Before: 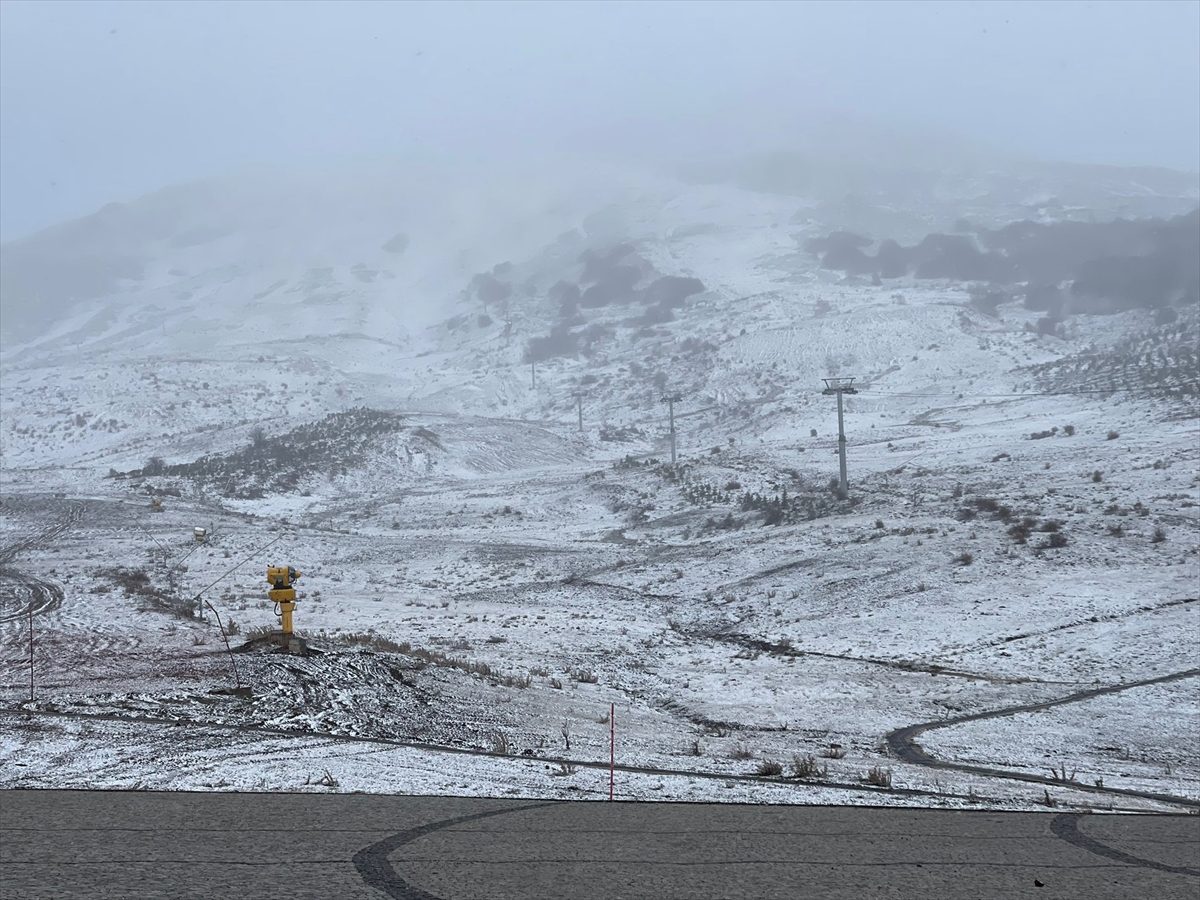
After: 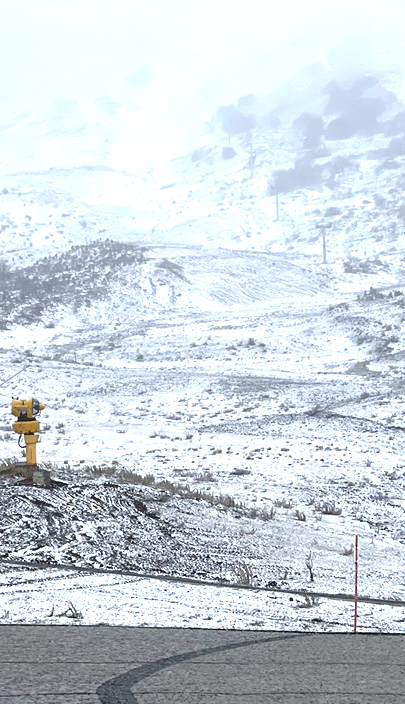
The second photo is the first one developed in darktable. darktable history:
exposure: black level correction 0, exposure 1.105 EV, compensate highlight preservation false
crop and rotate: left 21.409%, top 18.73%, right 44.782%, bottom 2.968%
